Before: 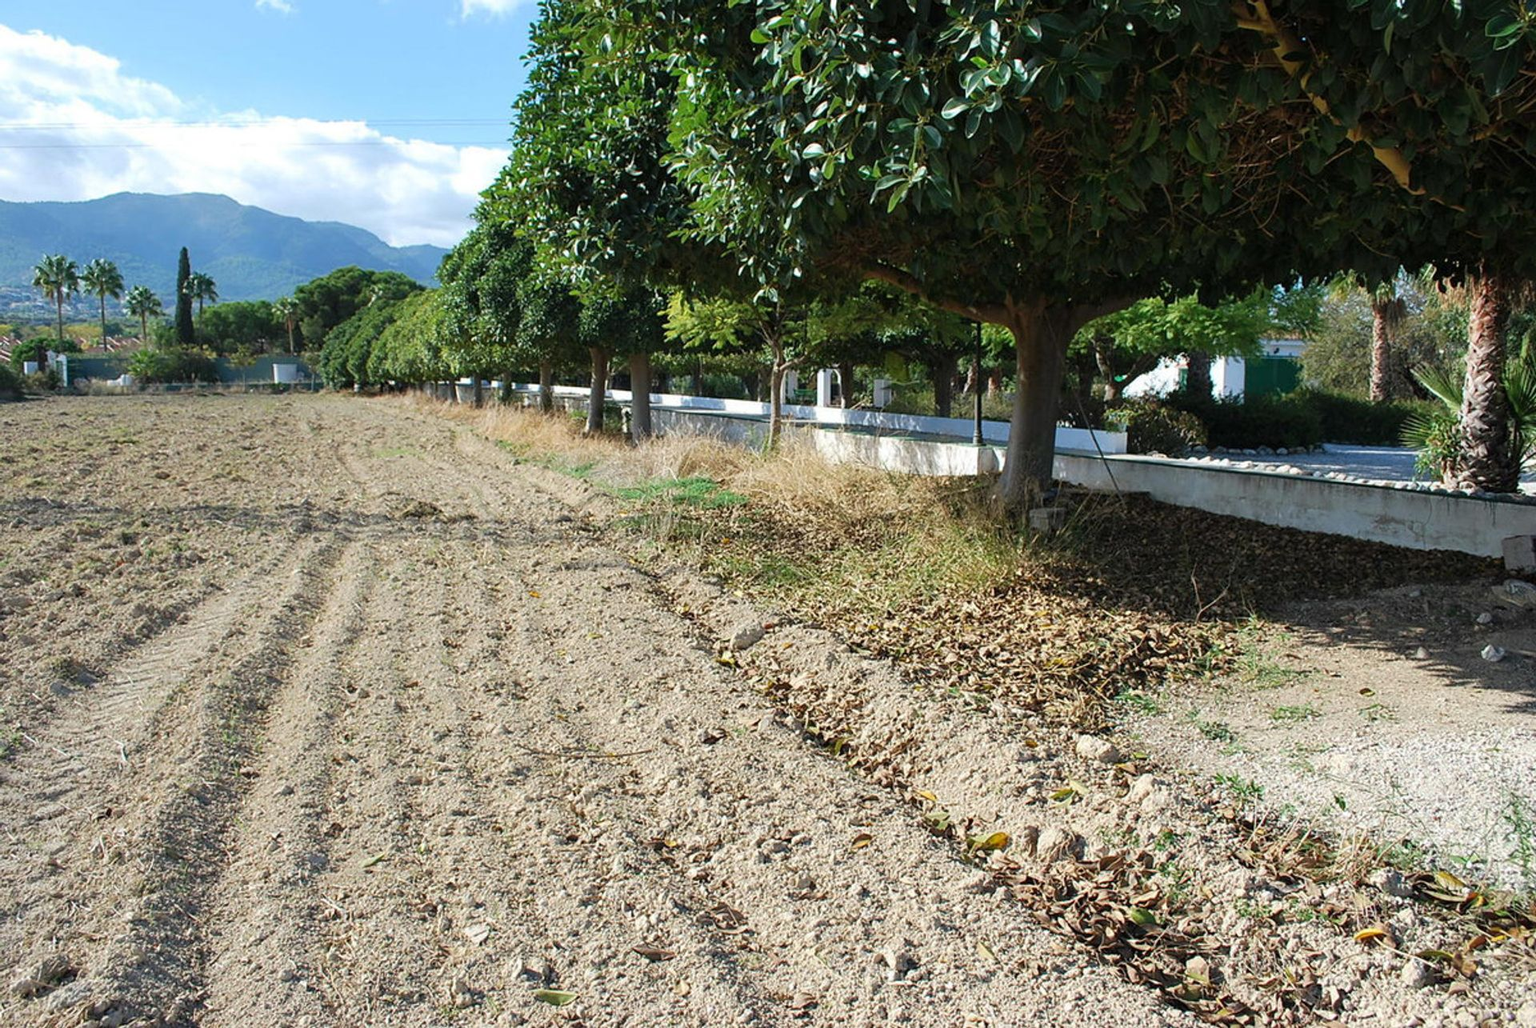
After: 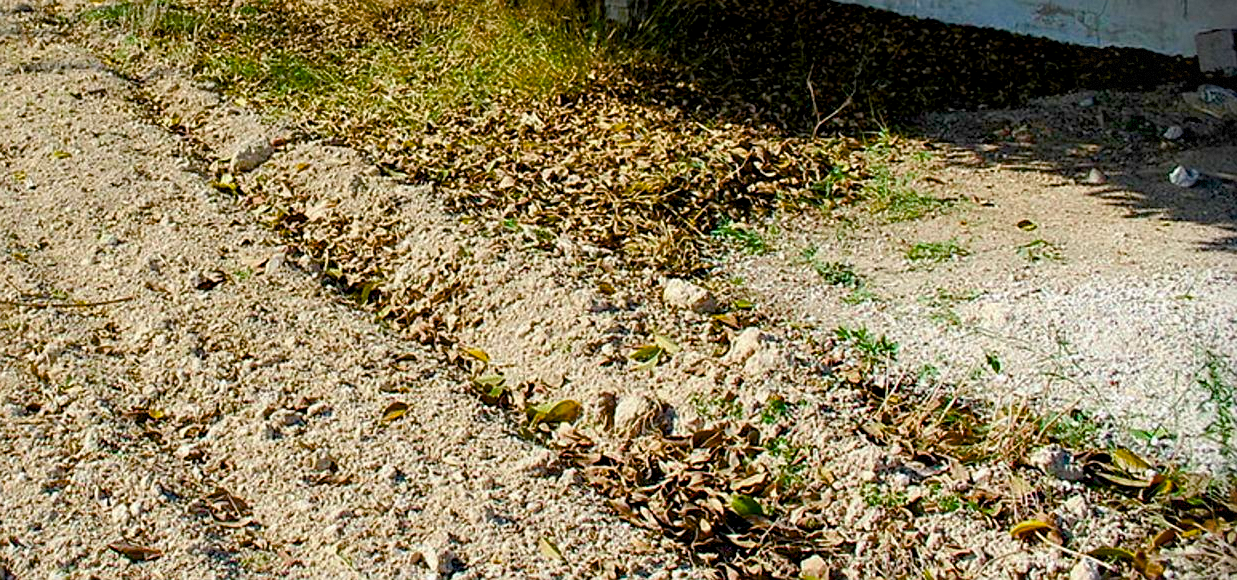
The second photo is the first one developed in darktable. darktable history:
vignetting: fall-off start 91.42%, center (-0.079, 0.059), dithering 8-bit output
sharpen: radius 1.306, amount 0.308, threshold 0.107
crop and rotate: left 35.548%, top 49.876%, bottom 4.929%
color balance rgb: global offset › luminance -1.442%, perceptual saturation grading › global saturation 36.84%, perceptual saturation grading › shadows 34.799%, global vibrance 16.409%, saturation formula JzAzBz (2021)
